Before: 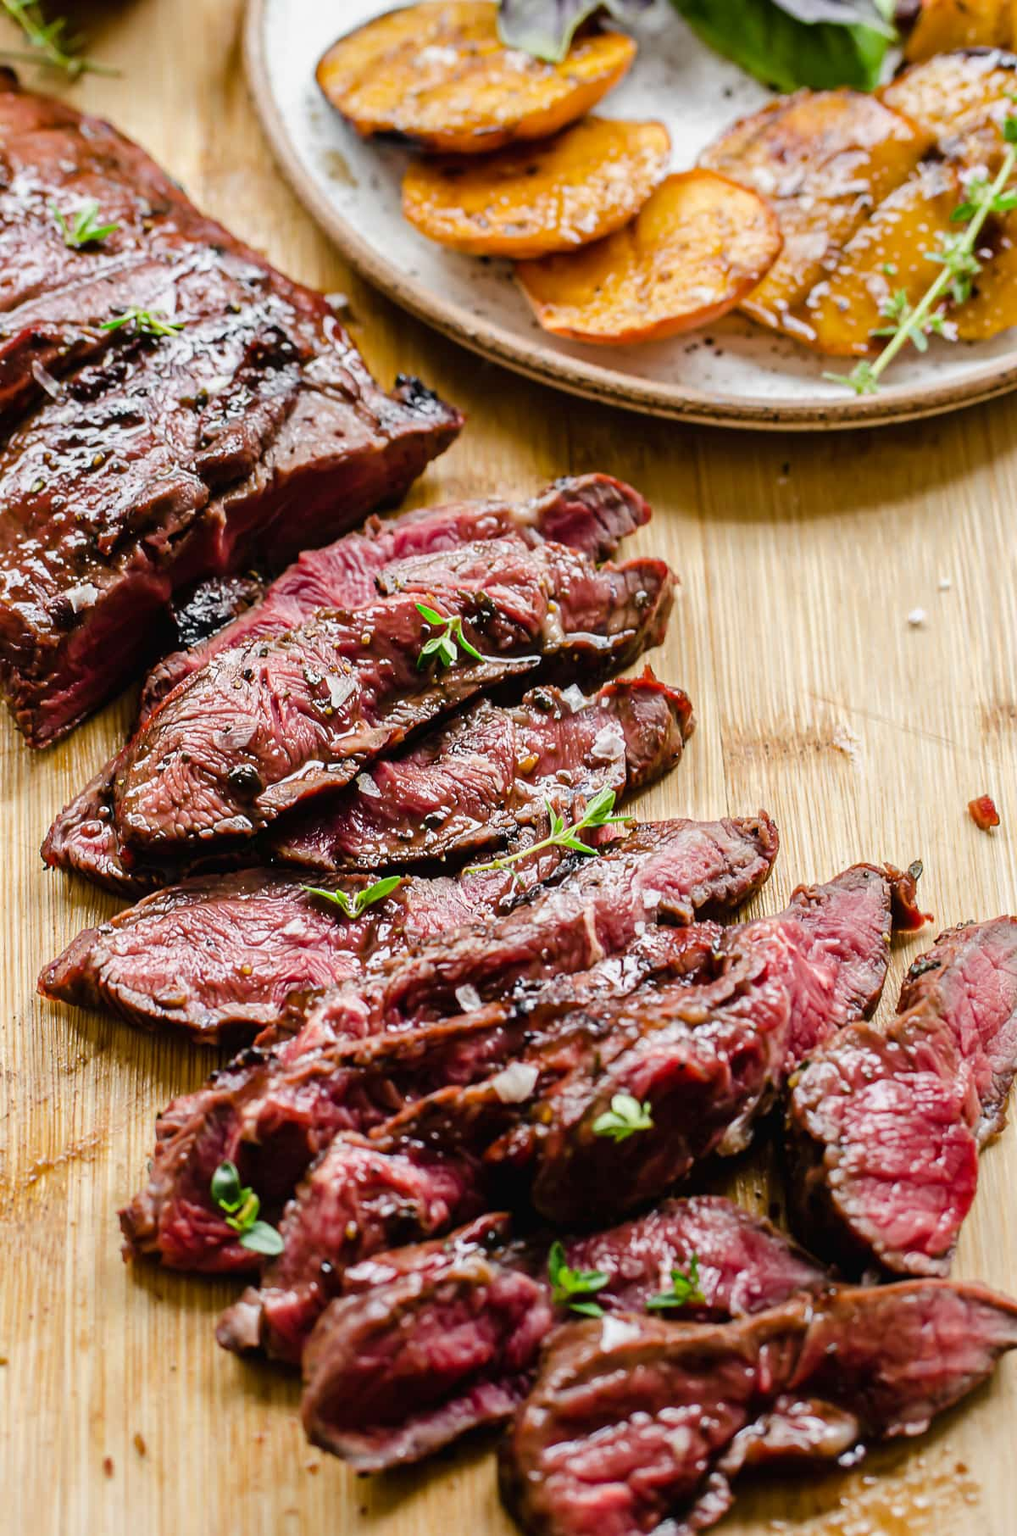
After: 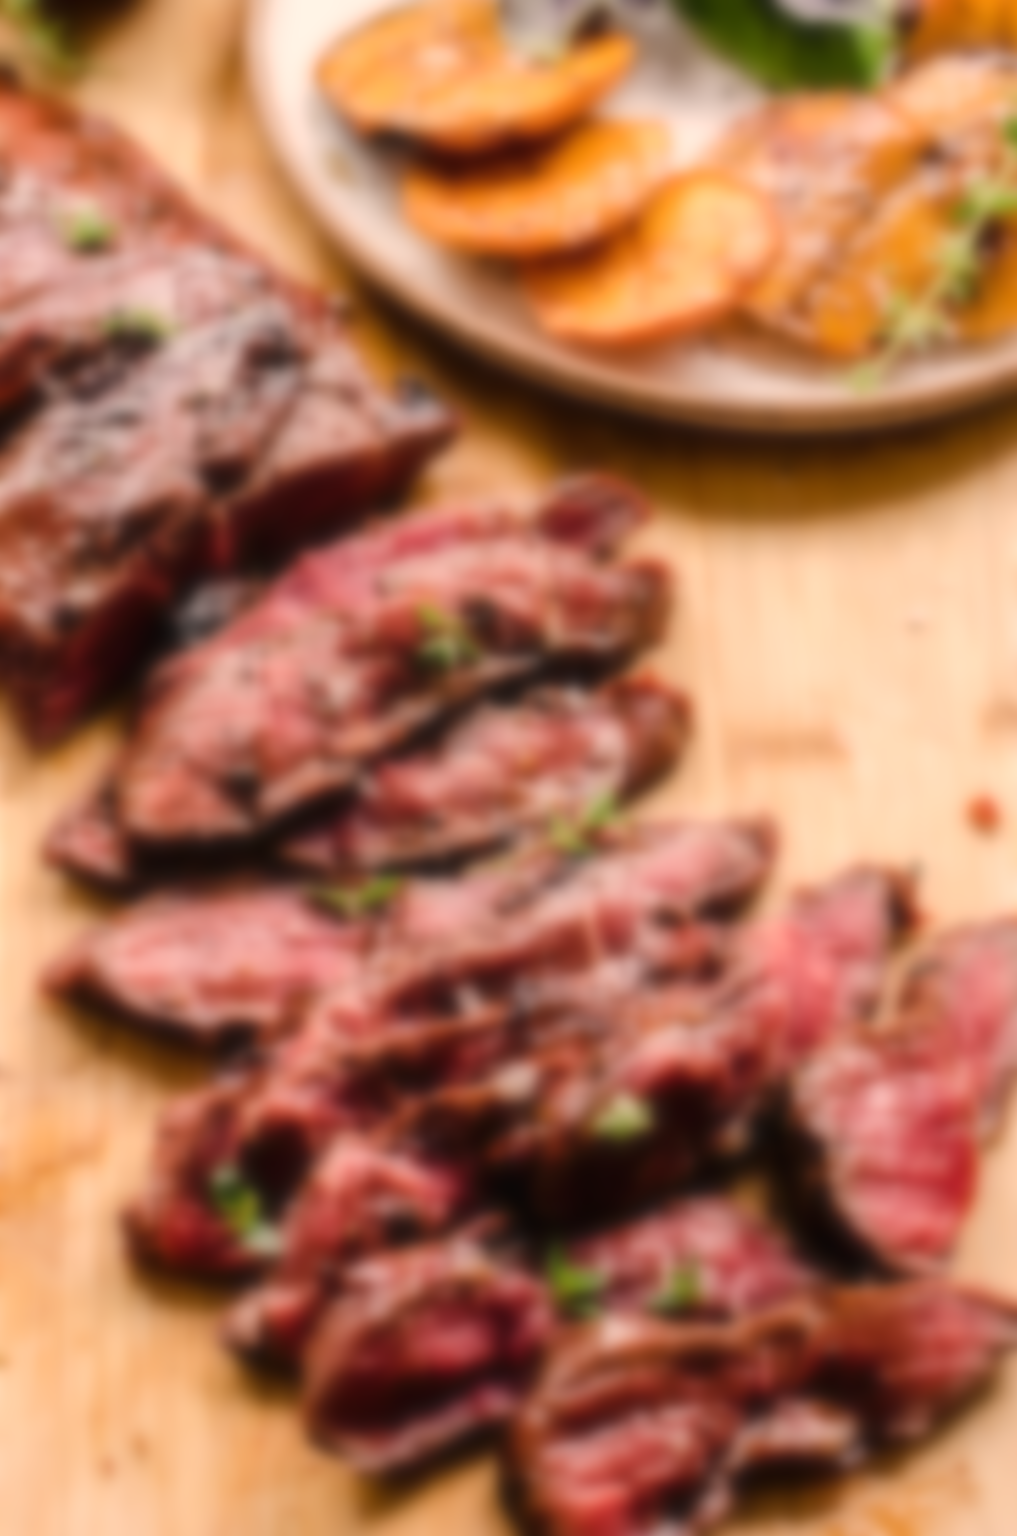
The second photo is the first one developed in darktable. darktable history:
white balance: red 1.127, blue 0.943
lowpass: on, module defaults
